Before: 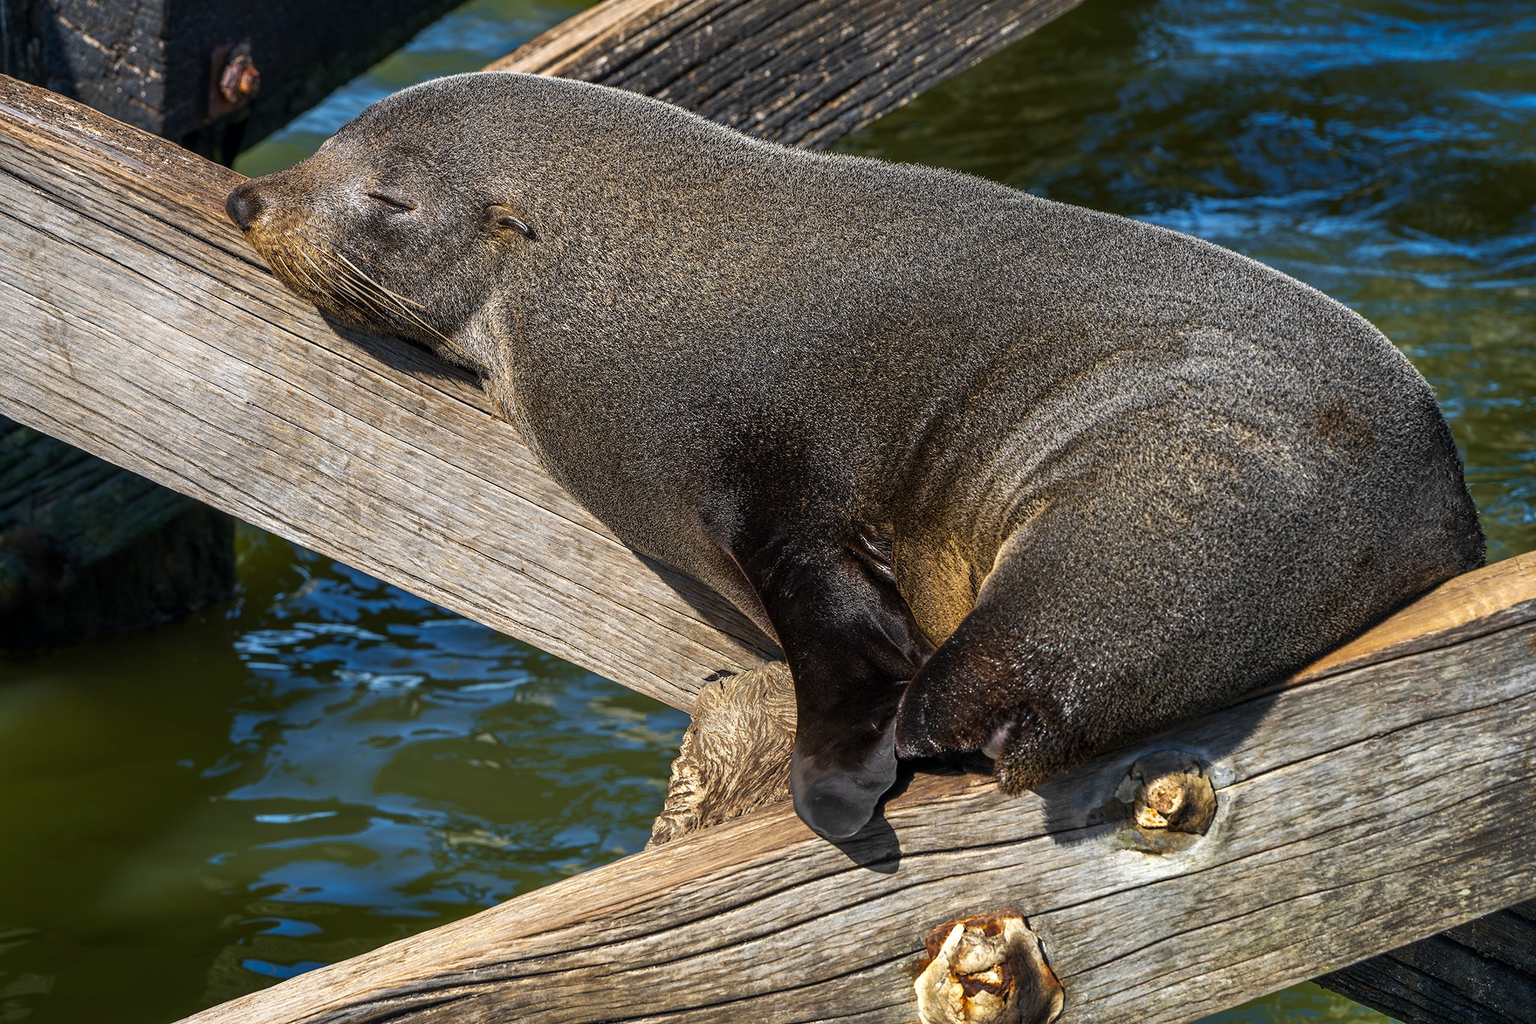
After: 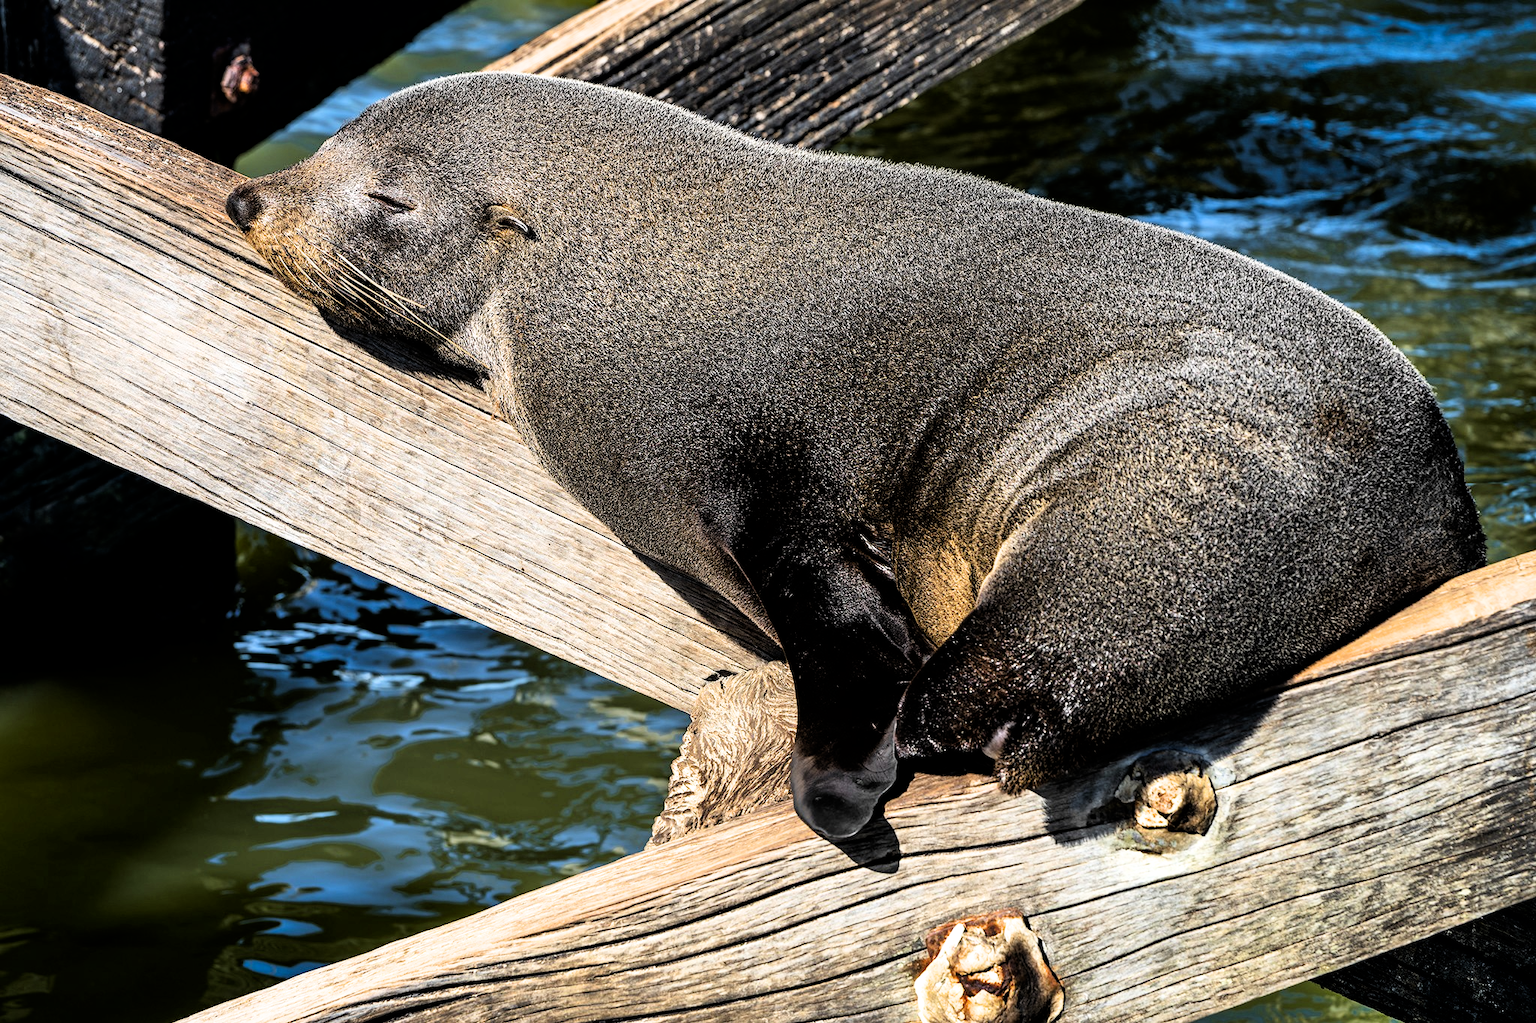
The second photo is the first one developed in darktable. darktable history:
tone equalizer: on, module defaults
exposure: compensate exposure bias true, compensate highlight preservation false
filmic rgb: black relative exposure -3.98 EV, white relative exposure 3 EV, hardness 3, contrast 1.487
contrast brightness saturation: contrast 0.083, saturation 0.017
